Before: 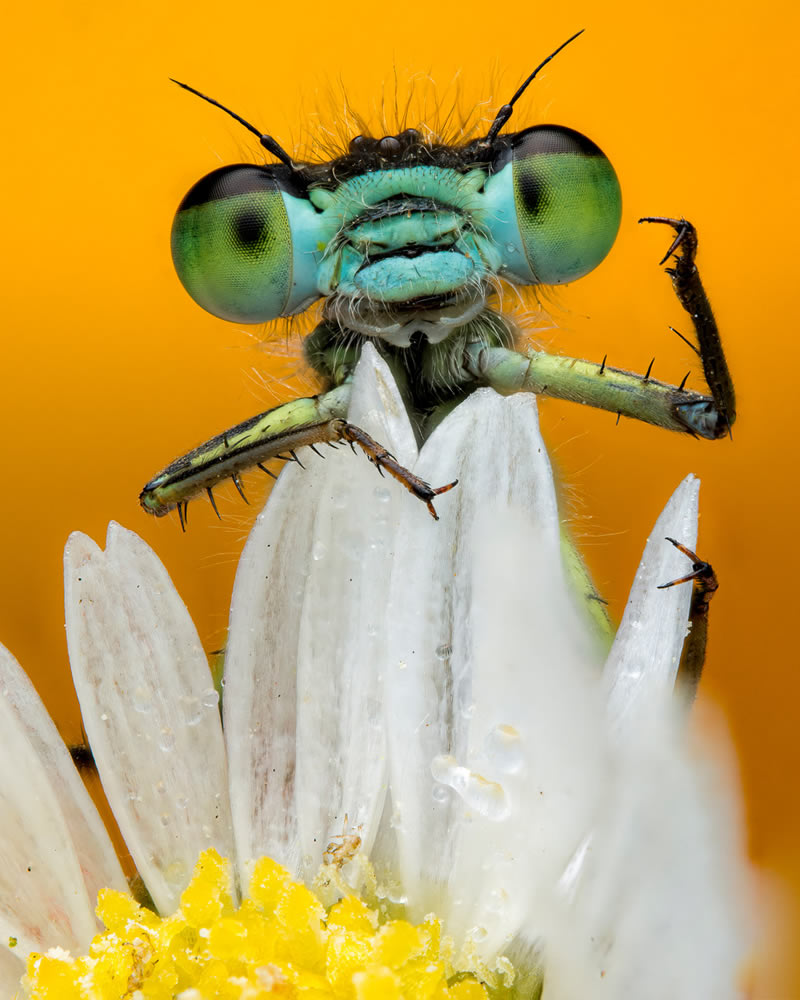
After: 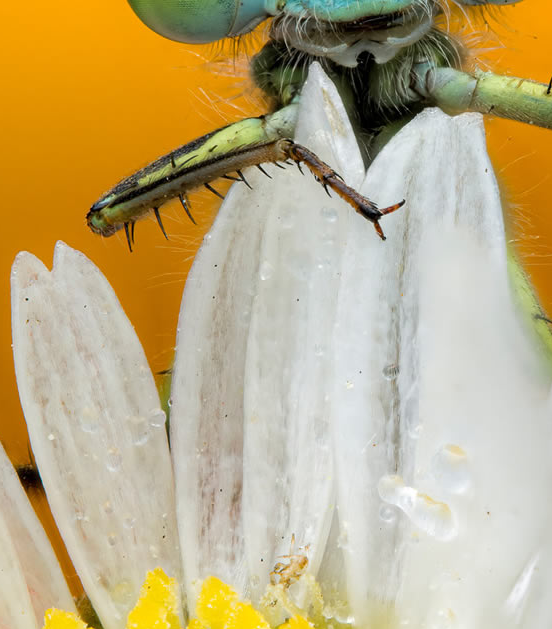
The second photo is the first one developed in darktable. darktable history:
crop: left 6.658%, top 28.044%, right 24.315%, bottom 9.048%
